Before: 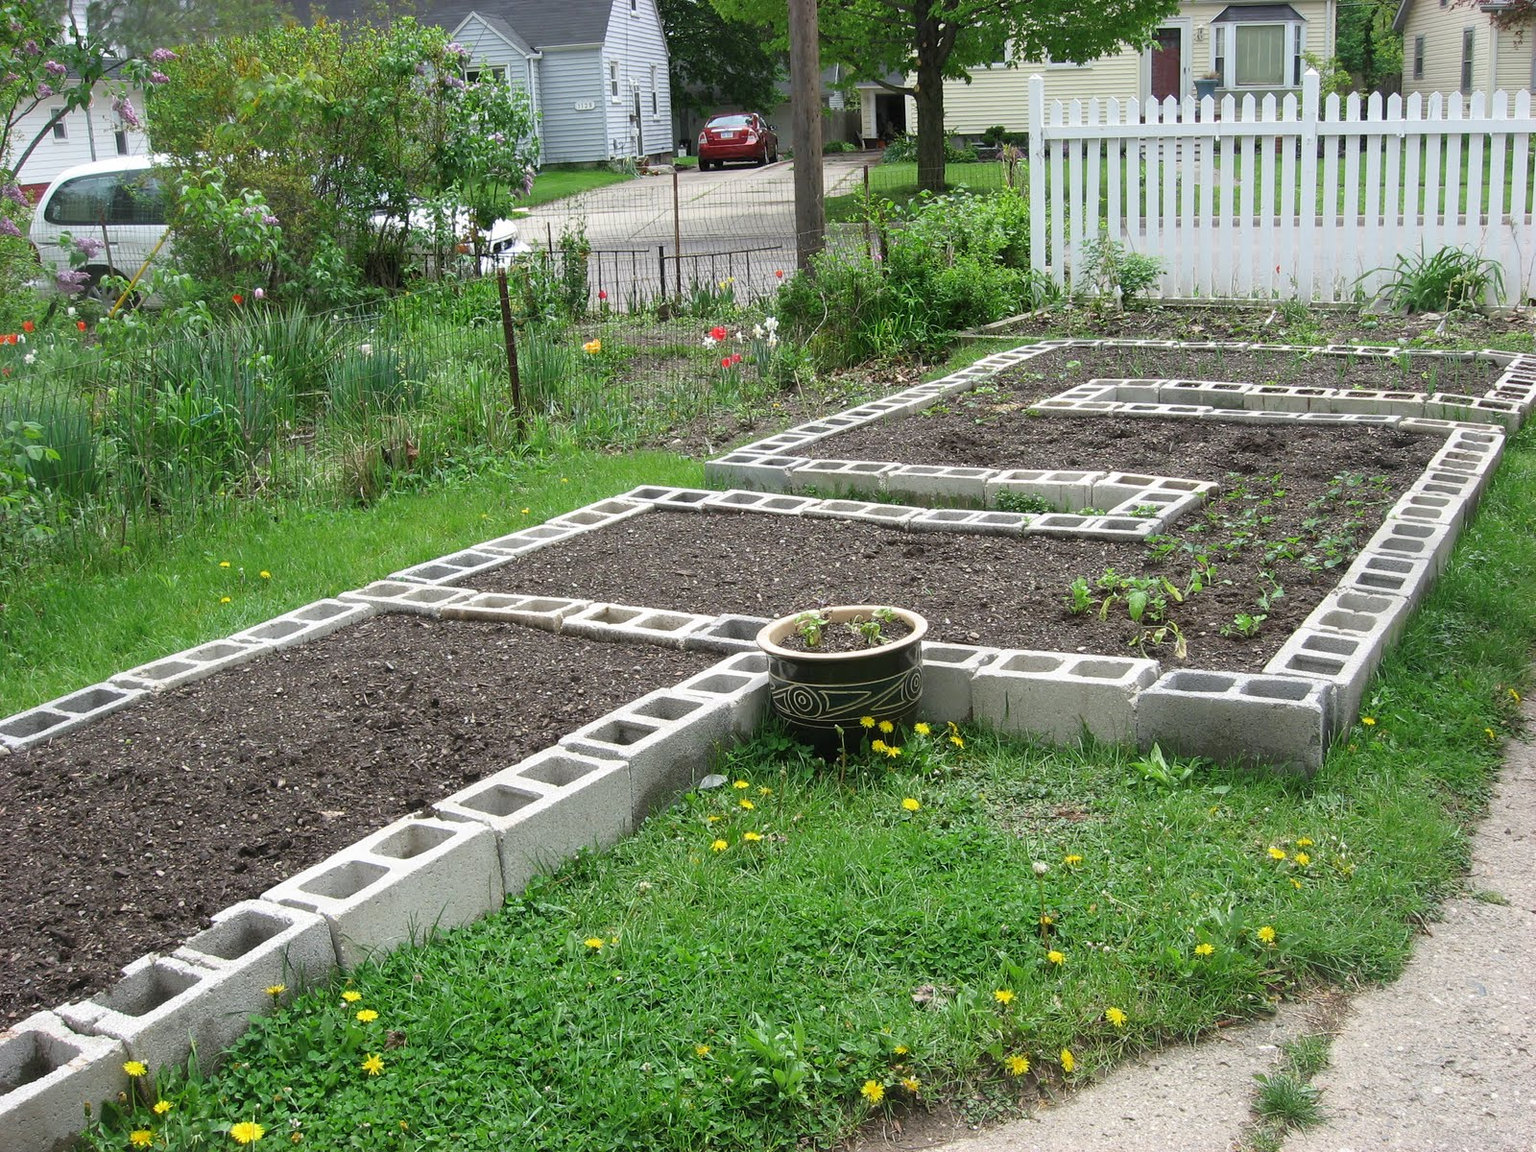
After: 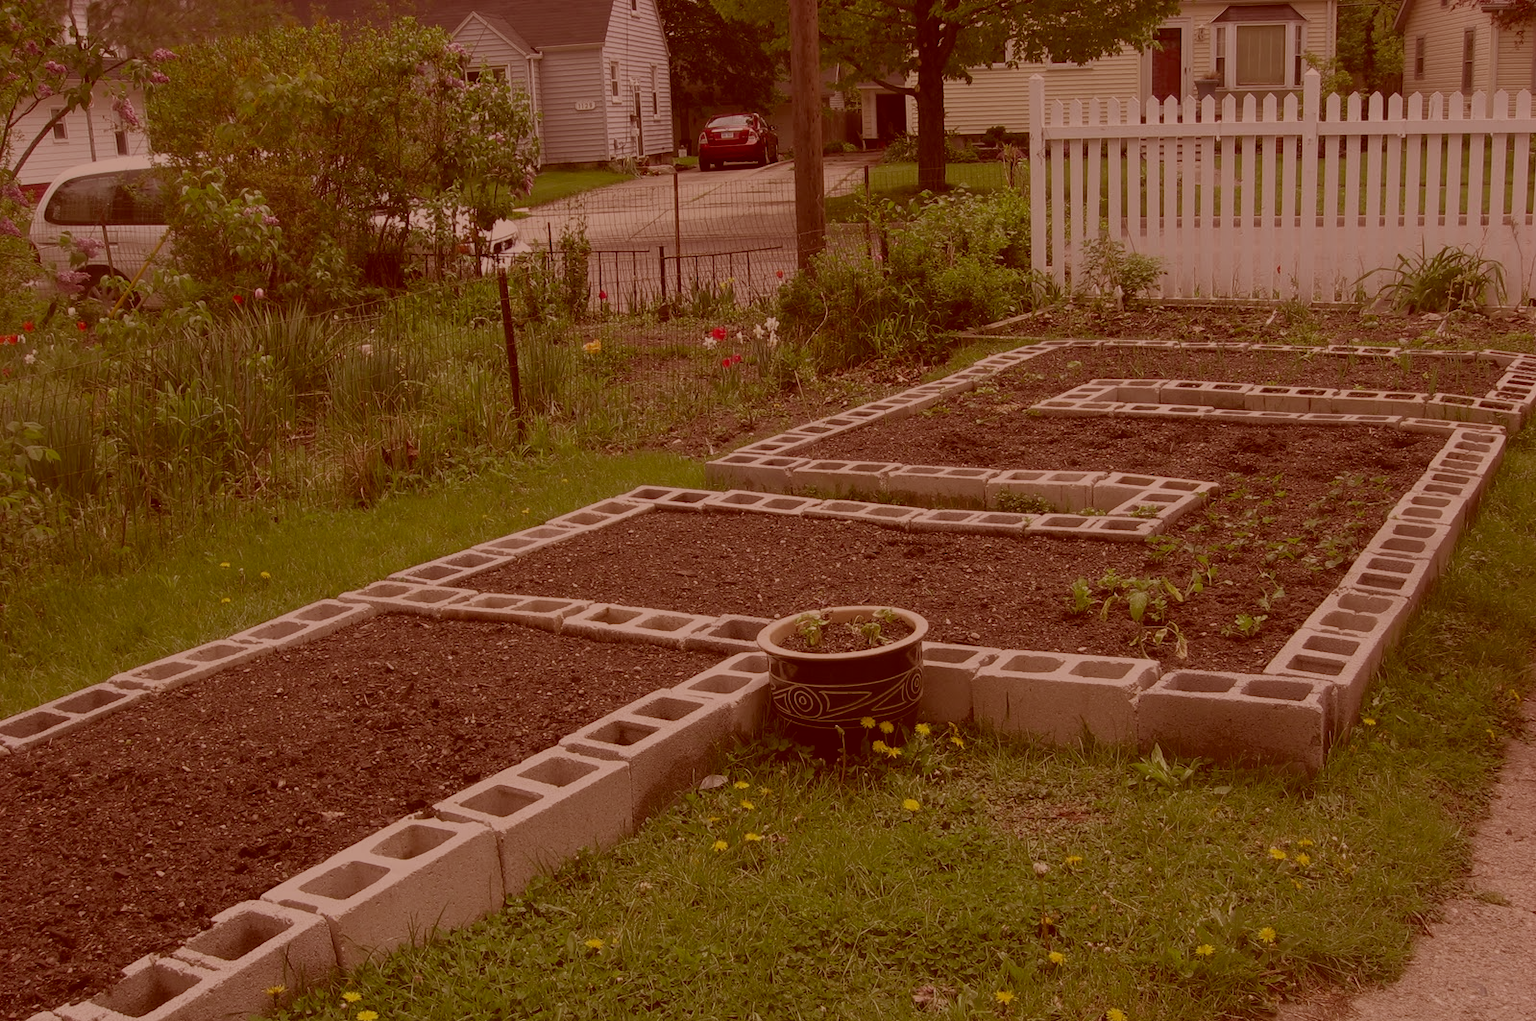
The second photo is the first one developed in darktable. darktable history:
crop and rotate: top 0%, bottom 11.403%
color correction: highlights a* 9.16, highlights b* 8.8, shadows a* 39.59, shadows b* 39.63, saturation 0.778
contrast brightness saturation: contrast -0.097, brightness 0.053, saturation 0.077
tone equalizer: -8 EV -1.97 EV, -7 EV -1.96 EV, -6 EV -2 EV, -5 EV -2 EV, -4 EV -1.96 EV, -3 EV -2 EV, -2 EV -1.98 EV, -1 EV -1.63 EV, +0 EV -1.98 EV, edges refinement/feathering 500, mask exposure compensation -1.57 EV, preserve details no
